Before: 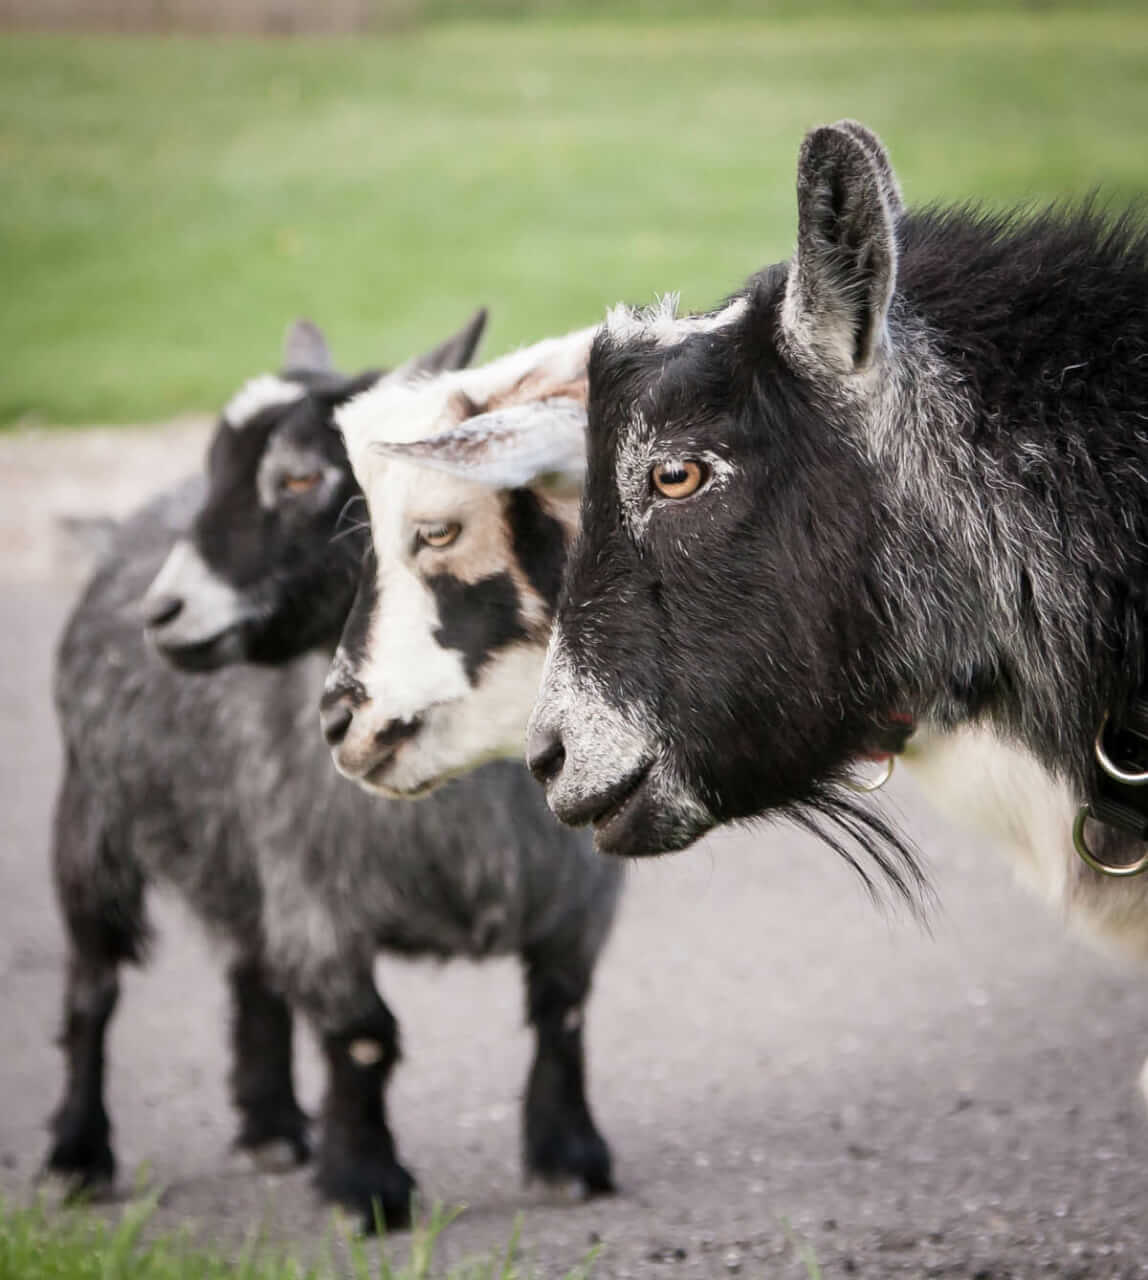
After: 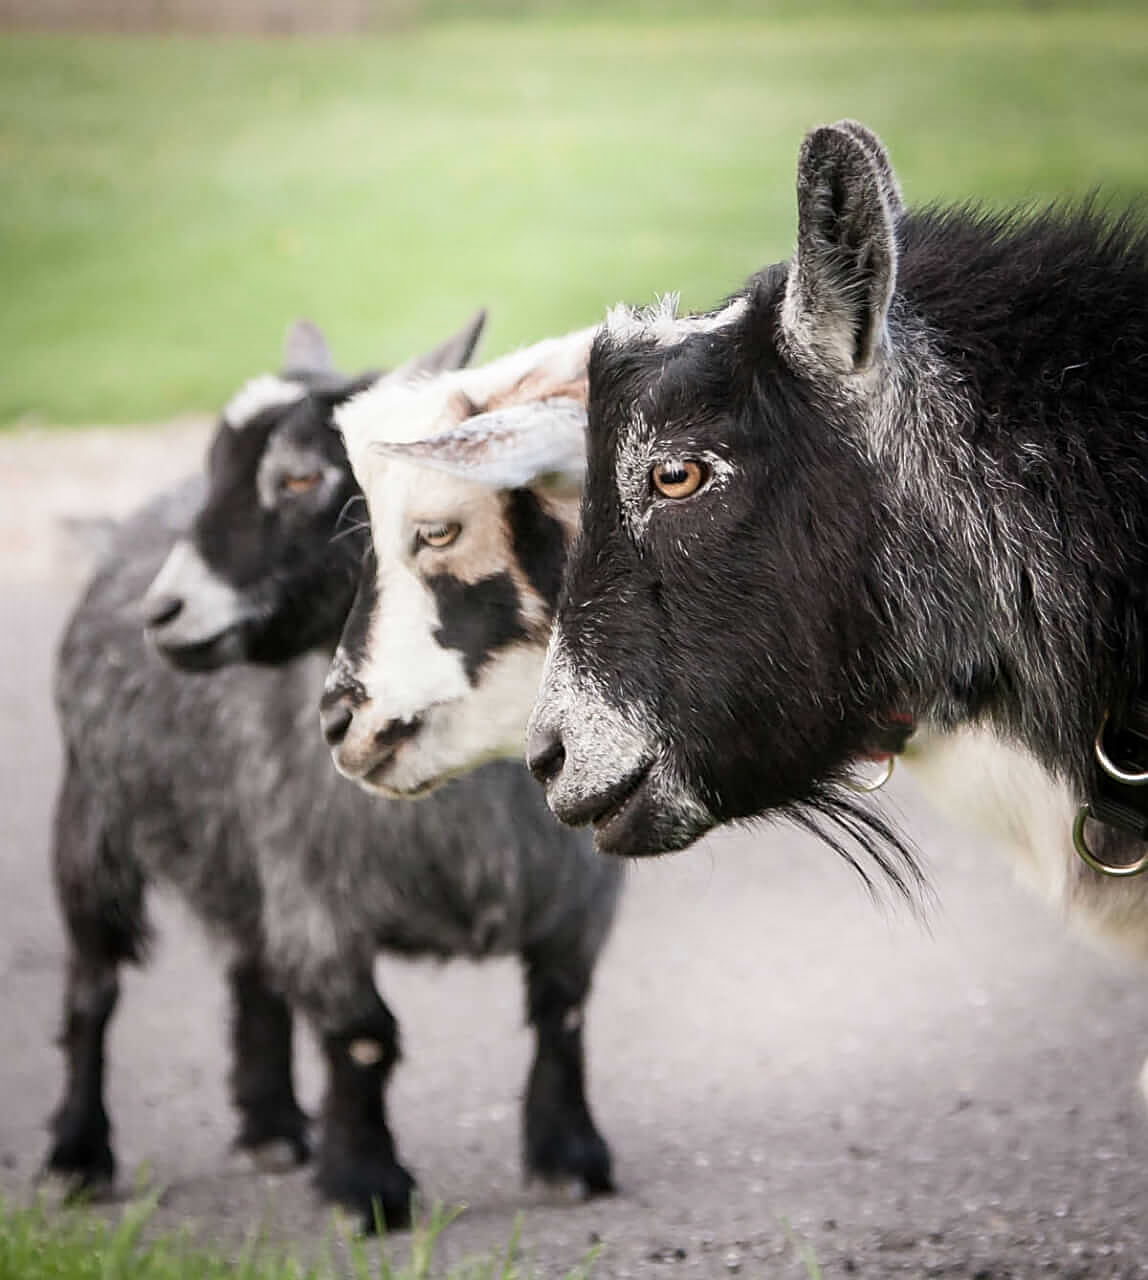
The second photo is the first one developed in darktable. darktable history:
shadows and highlights: shadows -53.03, highlights 85, soften with gaussian
sharpen: on, module defaults
